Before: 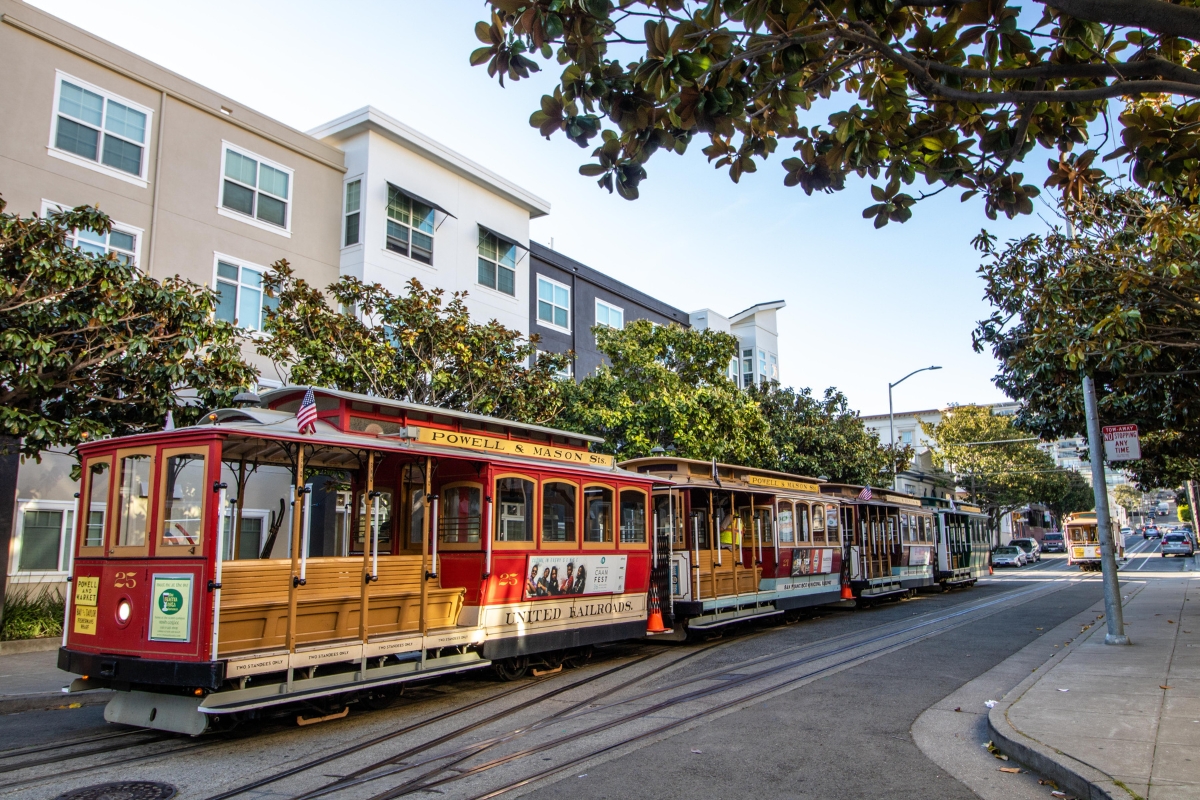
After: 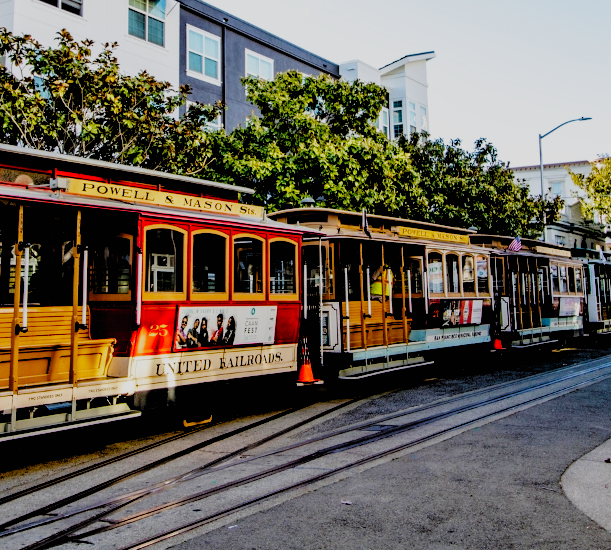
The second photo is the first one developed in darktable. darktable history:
crop and rotate: left 29.237%, top 31.152%, right 19.807%
color correction: saturation 1.34
filmic rgb: black relative exposure -2.85 EV, white relative exposure 4.56 EV, hardness 1.77, contrast 1.25, preserve chrominance no, color science v5 (2021)
rgb levels: levels [[0.029, 0.461, 0.922], [0, 0.5, 1], [0, 0.5, 1]]
